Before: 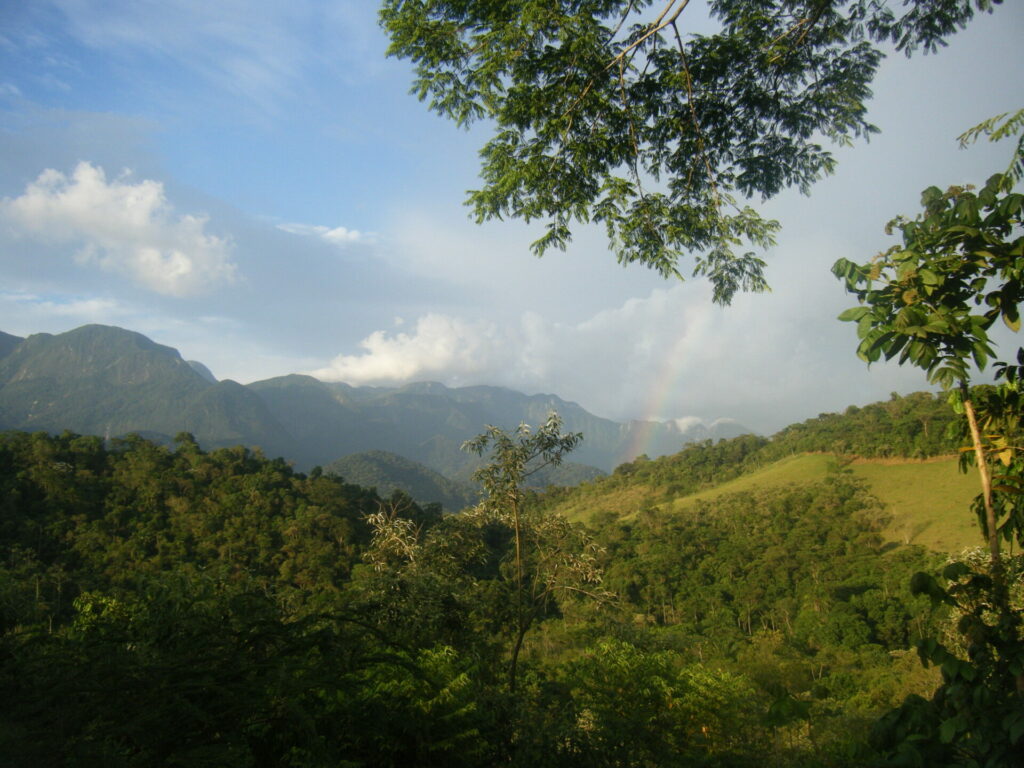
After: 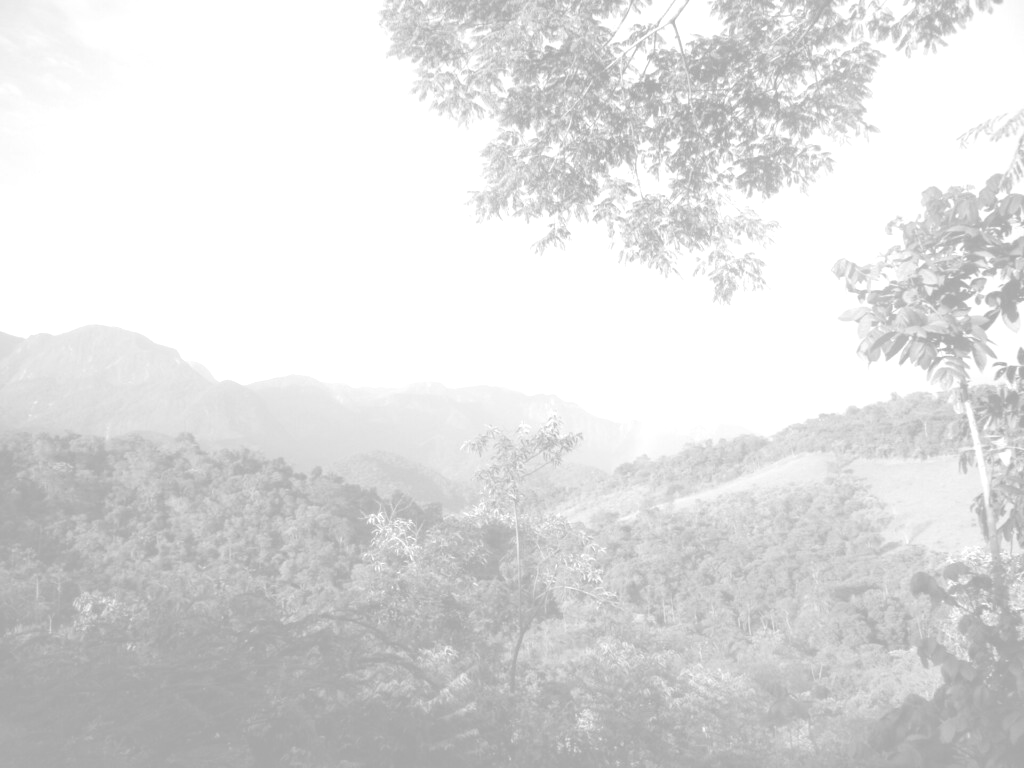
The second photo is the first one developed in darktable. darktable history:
monochrome: a 32, b 64, size 2.3
colorize: hue 36°, saturation 71%, lightness 80.79%
